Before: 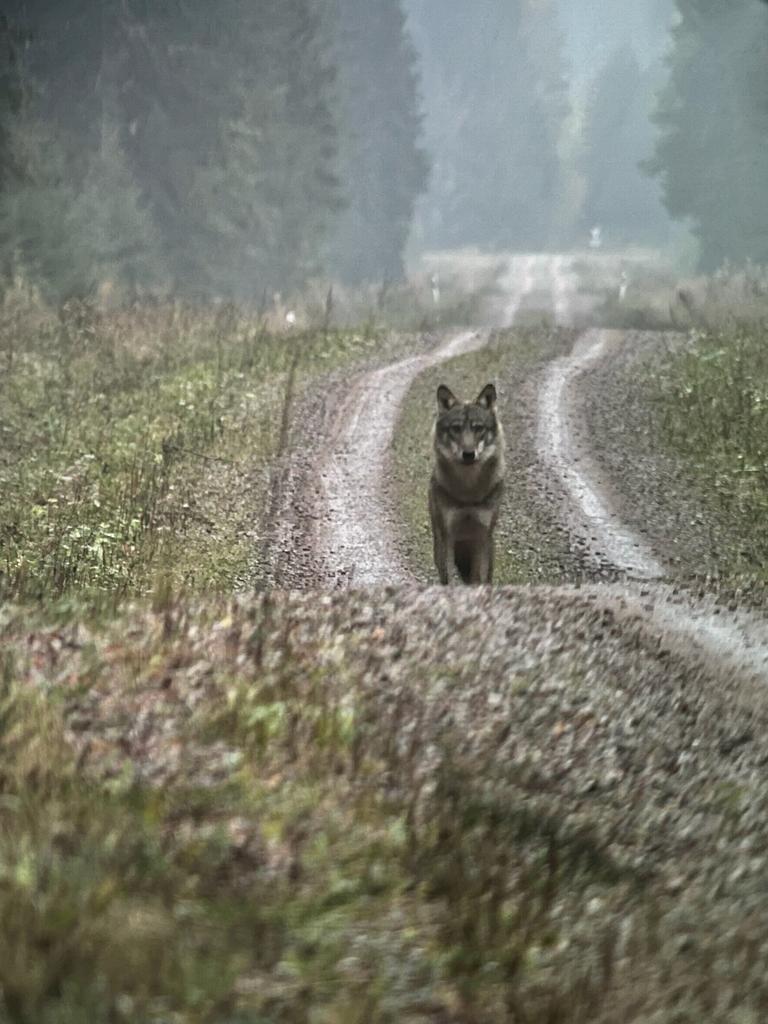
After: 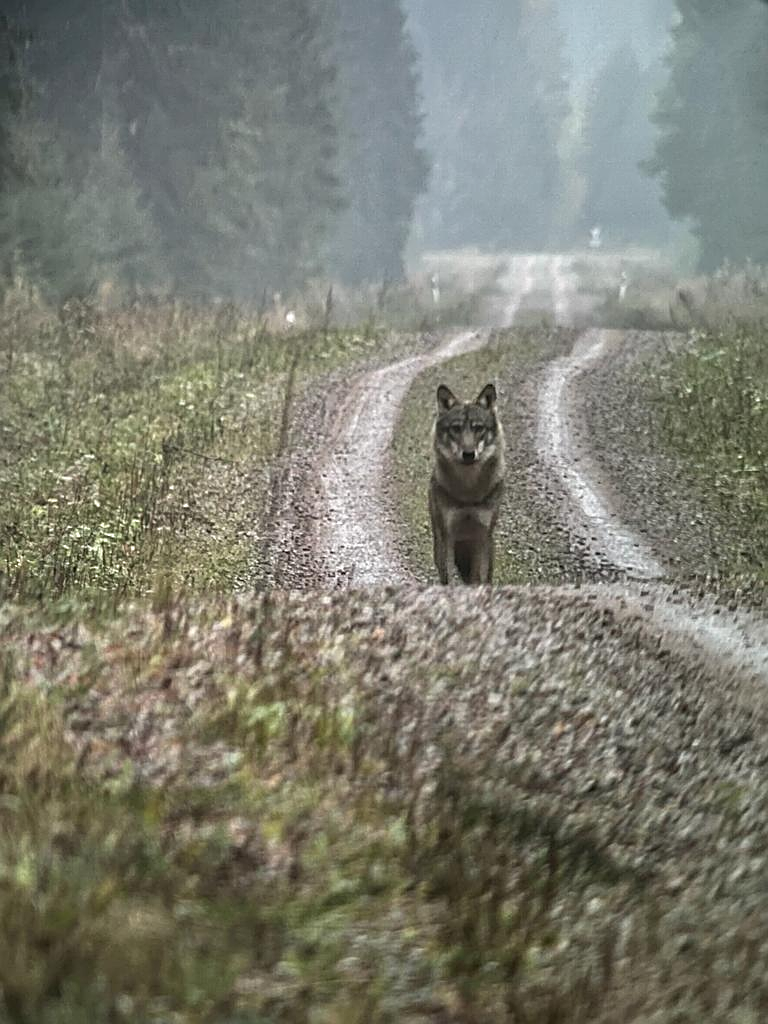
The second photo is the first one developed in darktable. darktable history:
local contrast: detail 110%
exposure: compensate highlight preservation false
sharpen: on, module defaults
tone equalizer: on, module defaults
